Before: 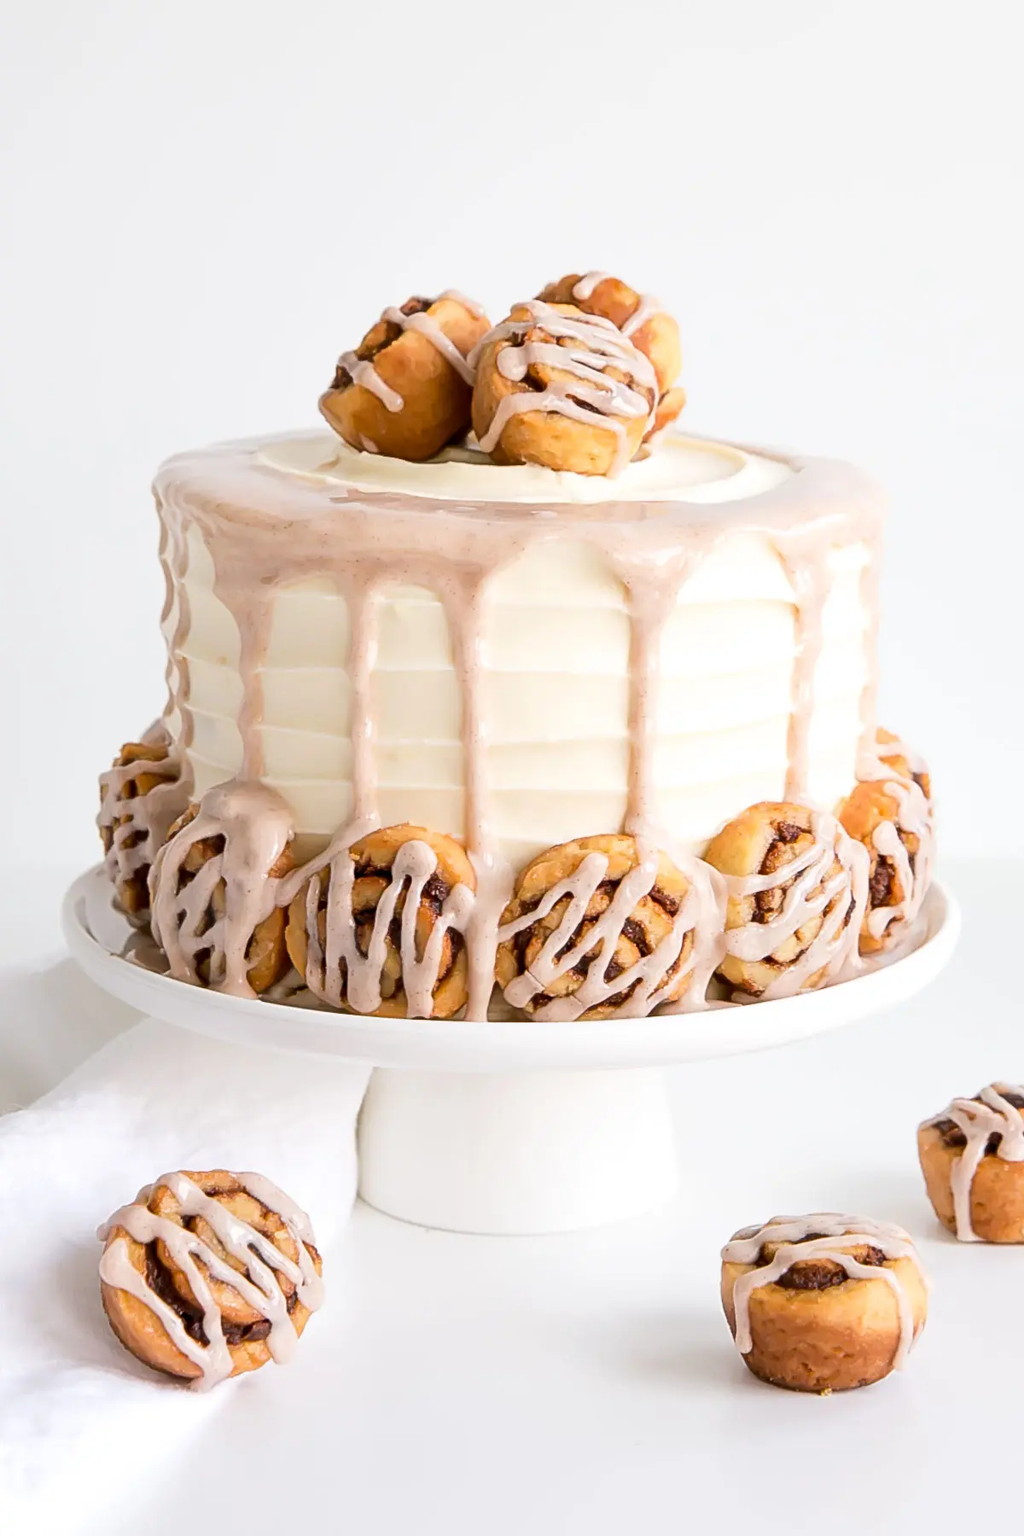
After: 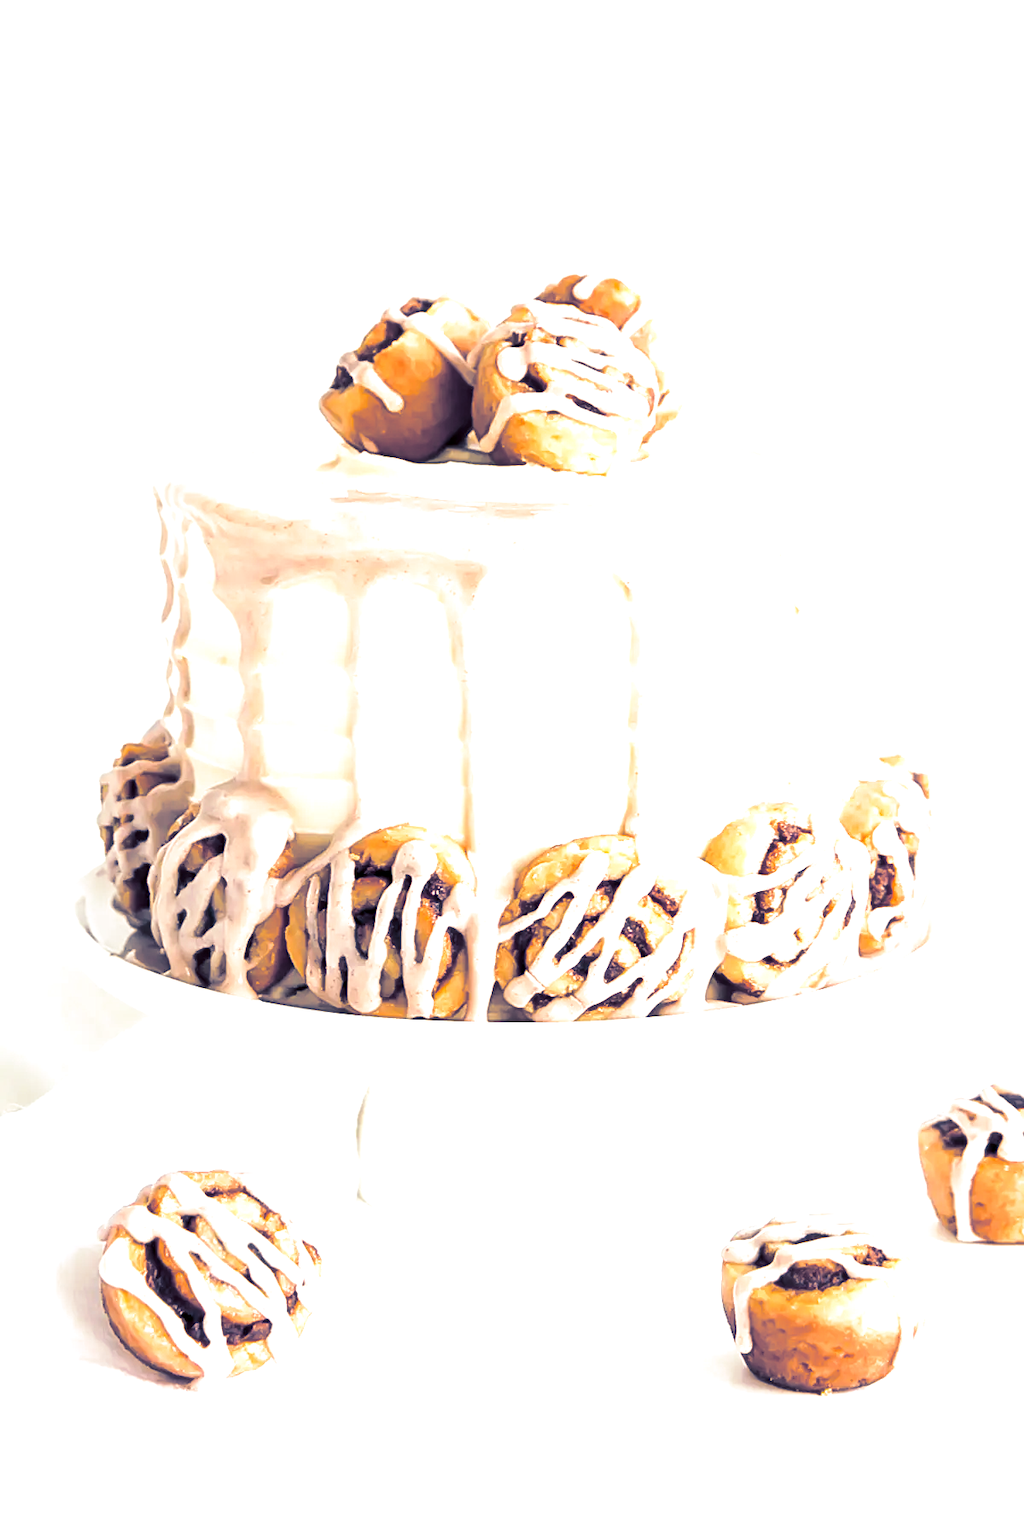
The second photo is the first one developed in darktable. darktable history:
exposure: black level correction 0.001, exposure 1 EV, compensate highlight preservation false
split-toning: shadows › hue 226.8°, shadows › saturation 0.84
